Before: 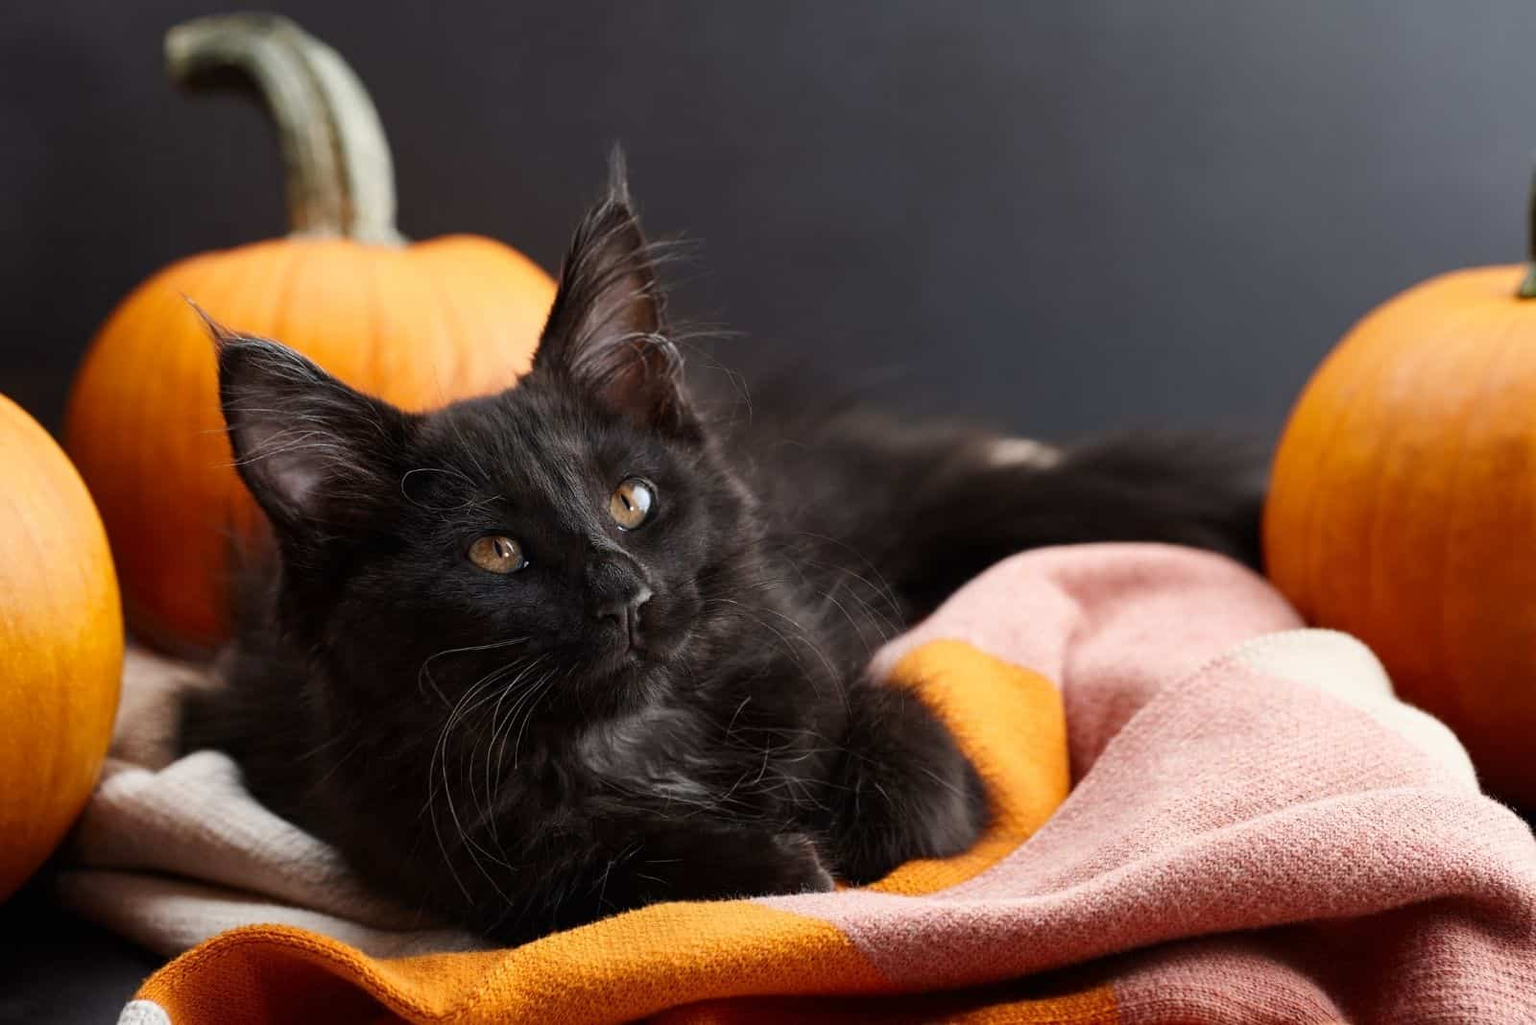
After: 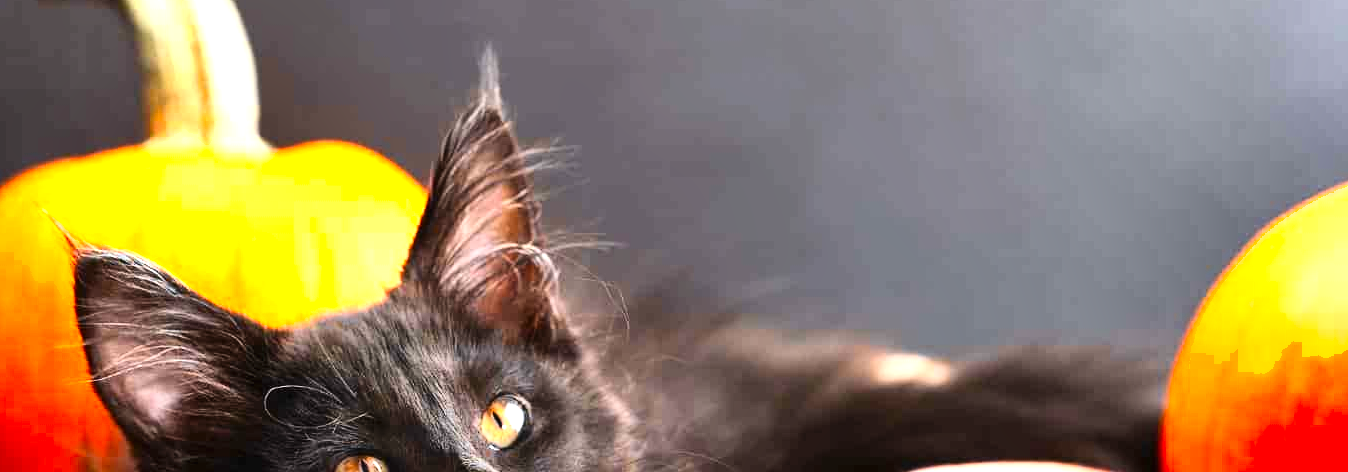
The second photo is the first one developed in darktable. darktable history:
exposure: black level correction 0, exposure 1.099 EV, compensate highlight preservation false
shadows and highlights: radius 116.5, shadows 41.95, highlights -61.93, soften with gaussian
contrast brightness saturation: contrast 0.198, brightness 0.164, saturation 0.221
crop and rotate: left 9.663%, top 9.714%, right 6.067%, bottom 46.059%
color zones: curves: ch0 [(0, 0.511) (0.143, 0.531) (0.286, 0.56) (0.429, 0.5) (0.571, 0.5) (0.714, 0.5) (0.857, 0.5) (1, 0.5)]; ch1 [(0, 0.525) (0.143, 0.705) (0.286, 0.715) (0.429, 0.35) (0.571, 0.35) (0.714, 0.35) (0.857, 0.4) (1, 0.4)]; ch2 [(0, 0.572) (0.143, 0.512) (0.286, 0.473) (0.429, 0.45) (0.571, 0.5) (0.714, 0.5) (0.857, 0.518) (1, 0.518)]
tone equalizer: -8 EV -0.744 EV, -7 EV -0.722 EV, -6 EV -0.588 EV, -5 EV -0.419 EV, -3 EV 0.383 EV, -2 EV 0.6 EV, -1 EV 0.682 EV, +0 EV 0.761 EV
